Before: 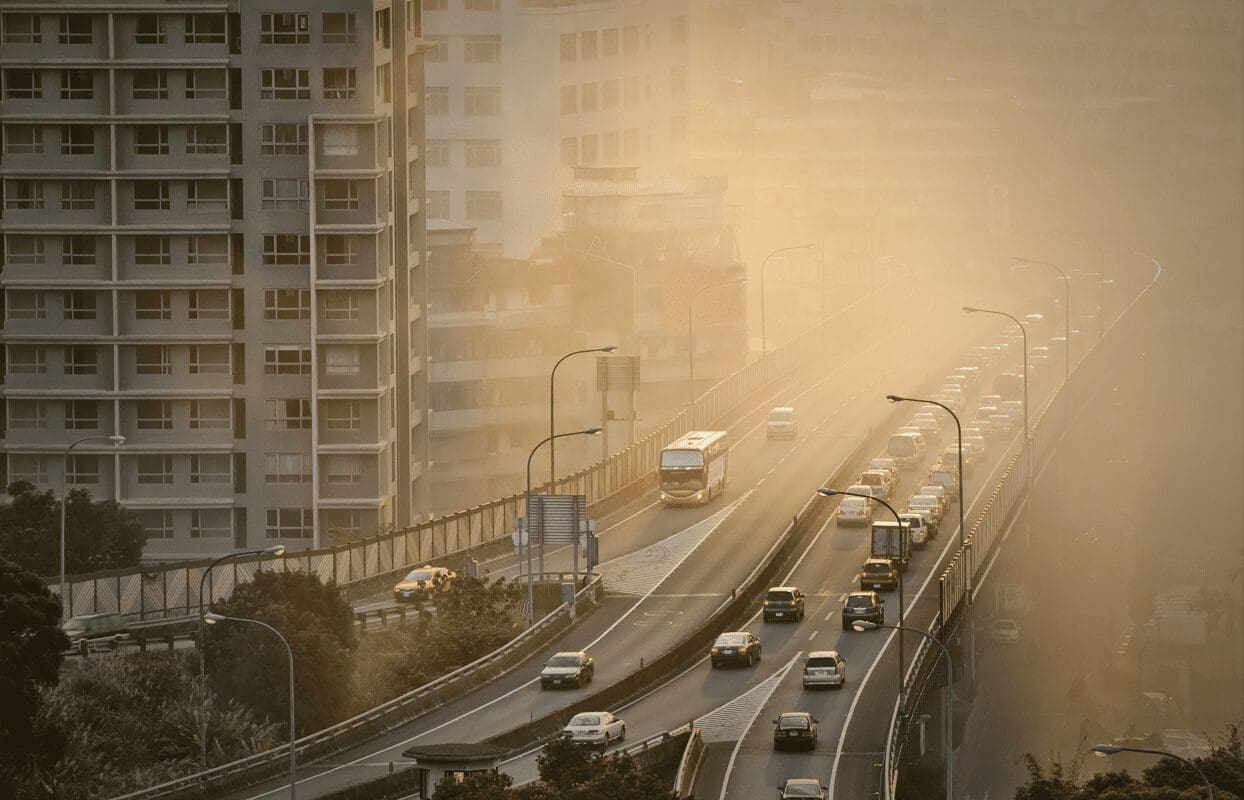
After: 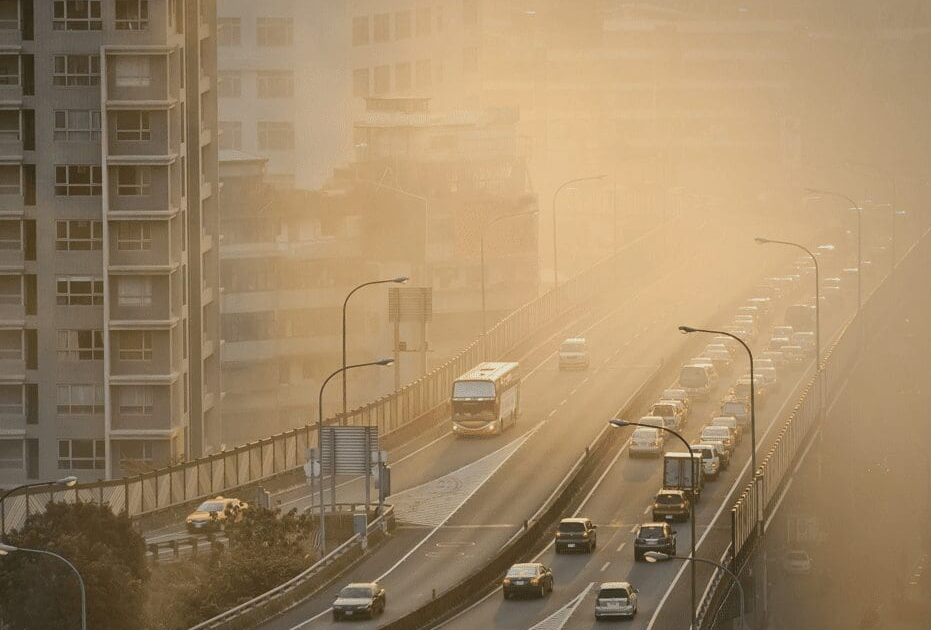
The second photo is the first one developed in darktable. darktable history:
local contrast: highlights 68%, shadows 68%, detail 82%, midtone range 0.325
crop: left 16.768%, top 8.653%, right 8.362%, bottom 12.485%
